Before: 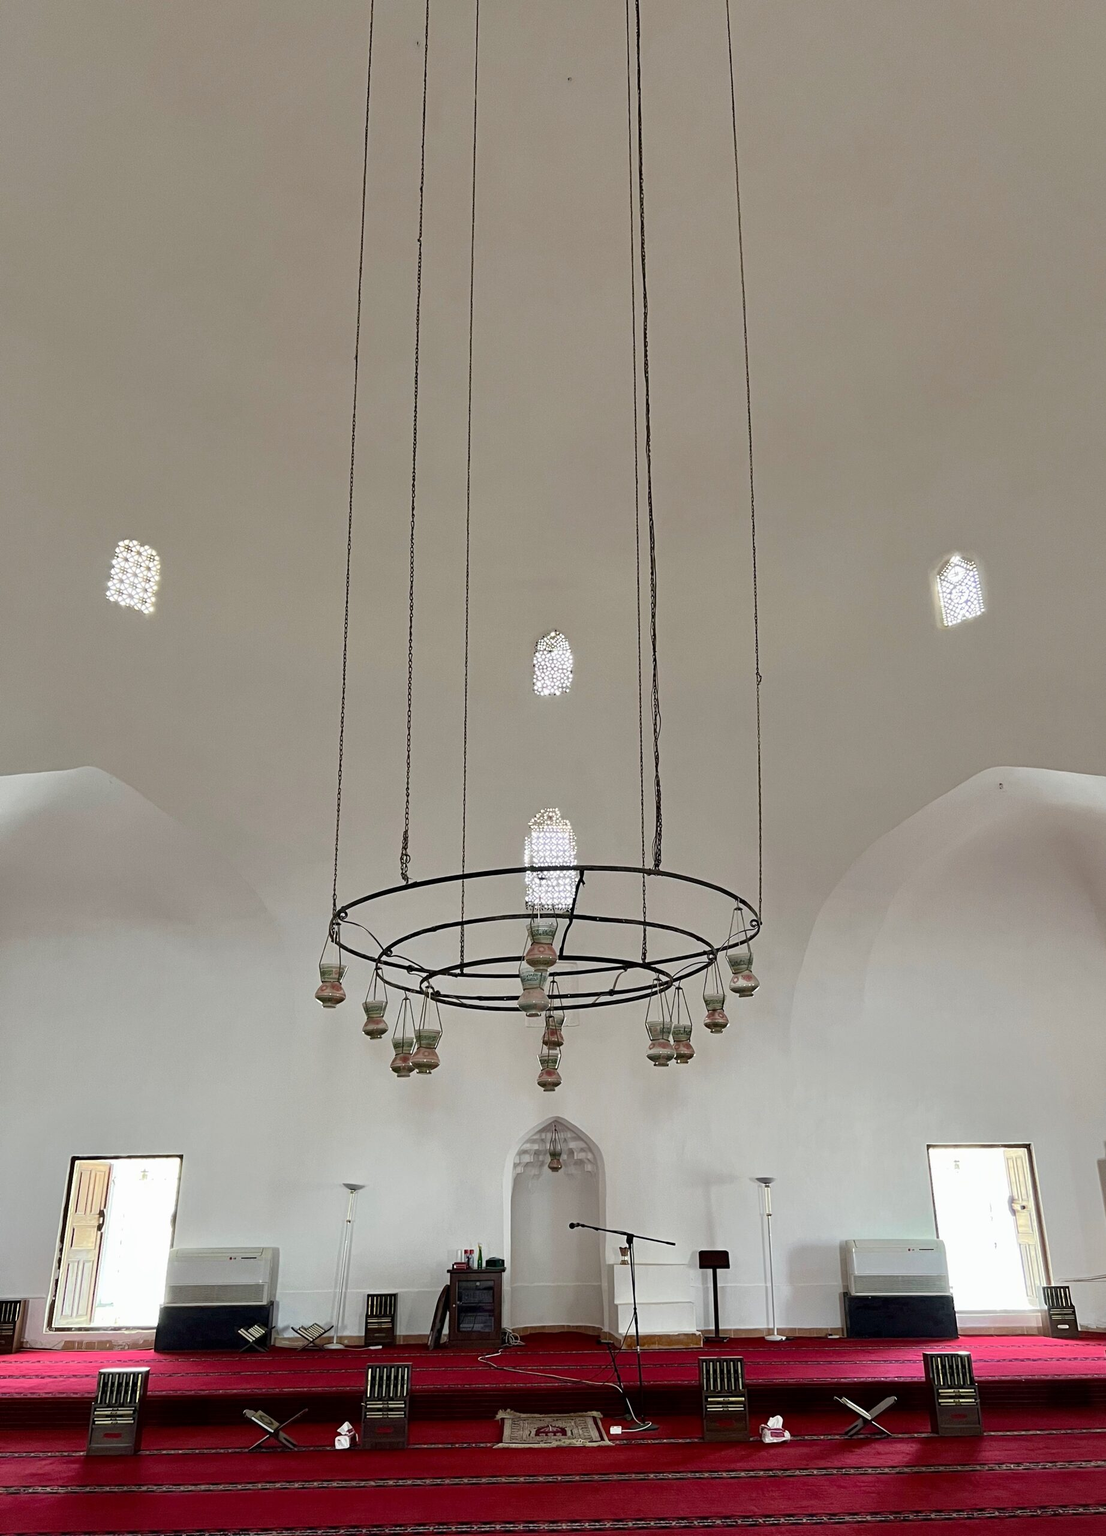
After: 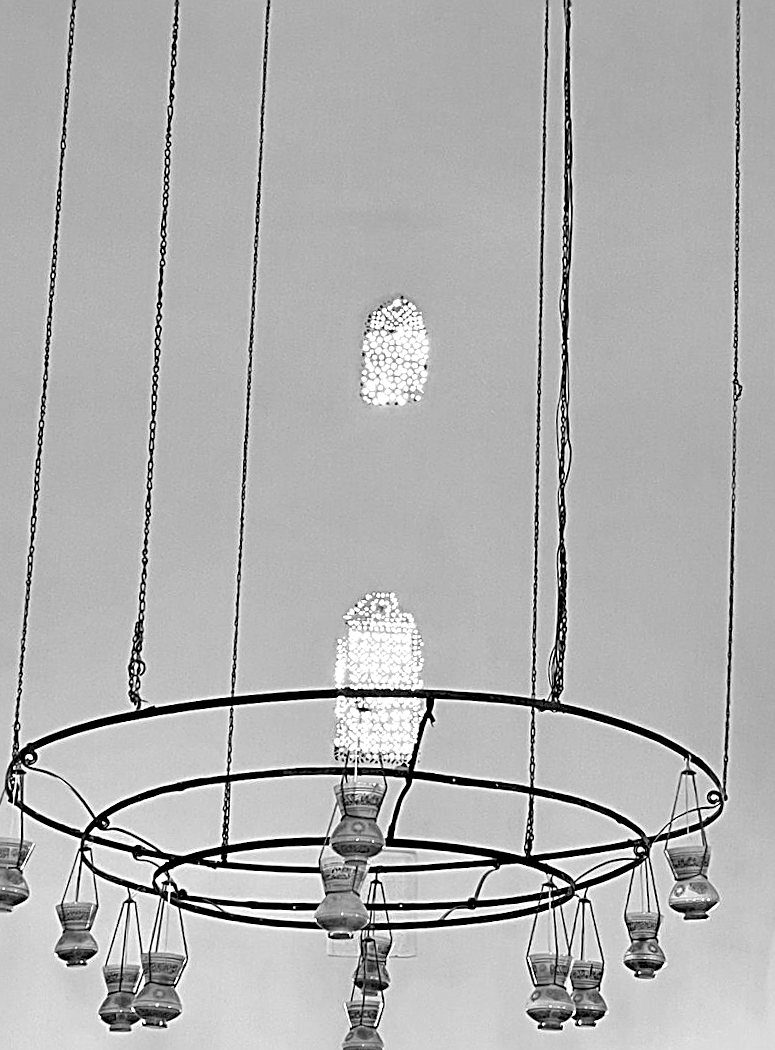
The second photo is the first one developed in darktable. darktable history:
rotate and perspective: rotation 2.17°, automatic cropping off
sharpen: radius 2.543, amount 0.636
crop: left 30%, top 30%, right 30%, bottom 30%
rgb levels: levels [[0.01, 0.419, 0.839], [0, 0.5, 1], [0, 0.5, 1]]
exposure: black level correction 0.001, exposure 0.3 EV, compensate highlight preservation false
monochrome: on, module defaults
